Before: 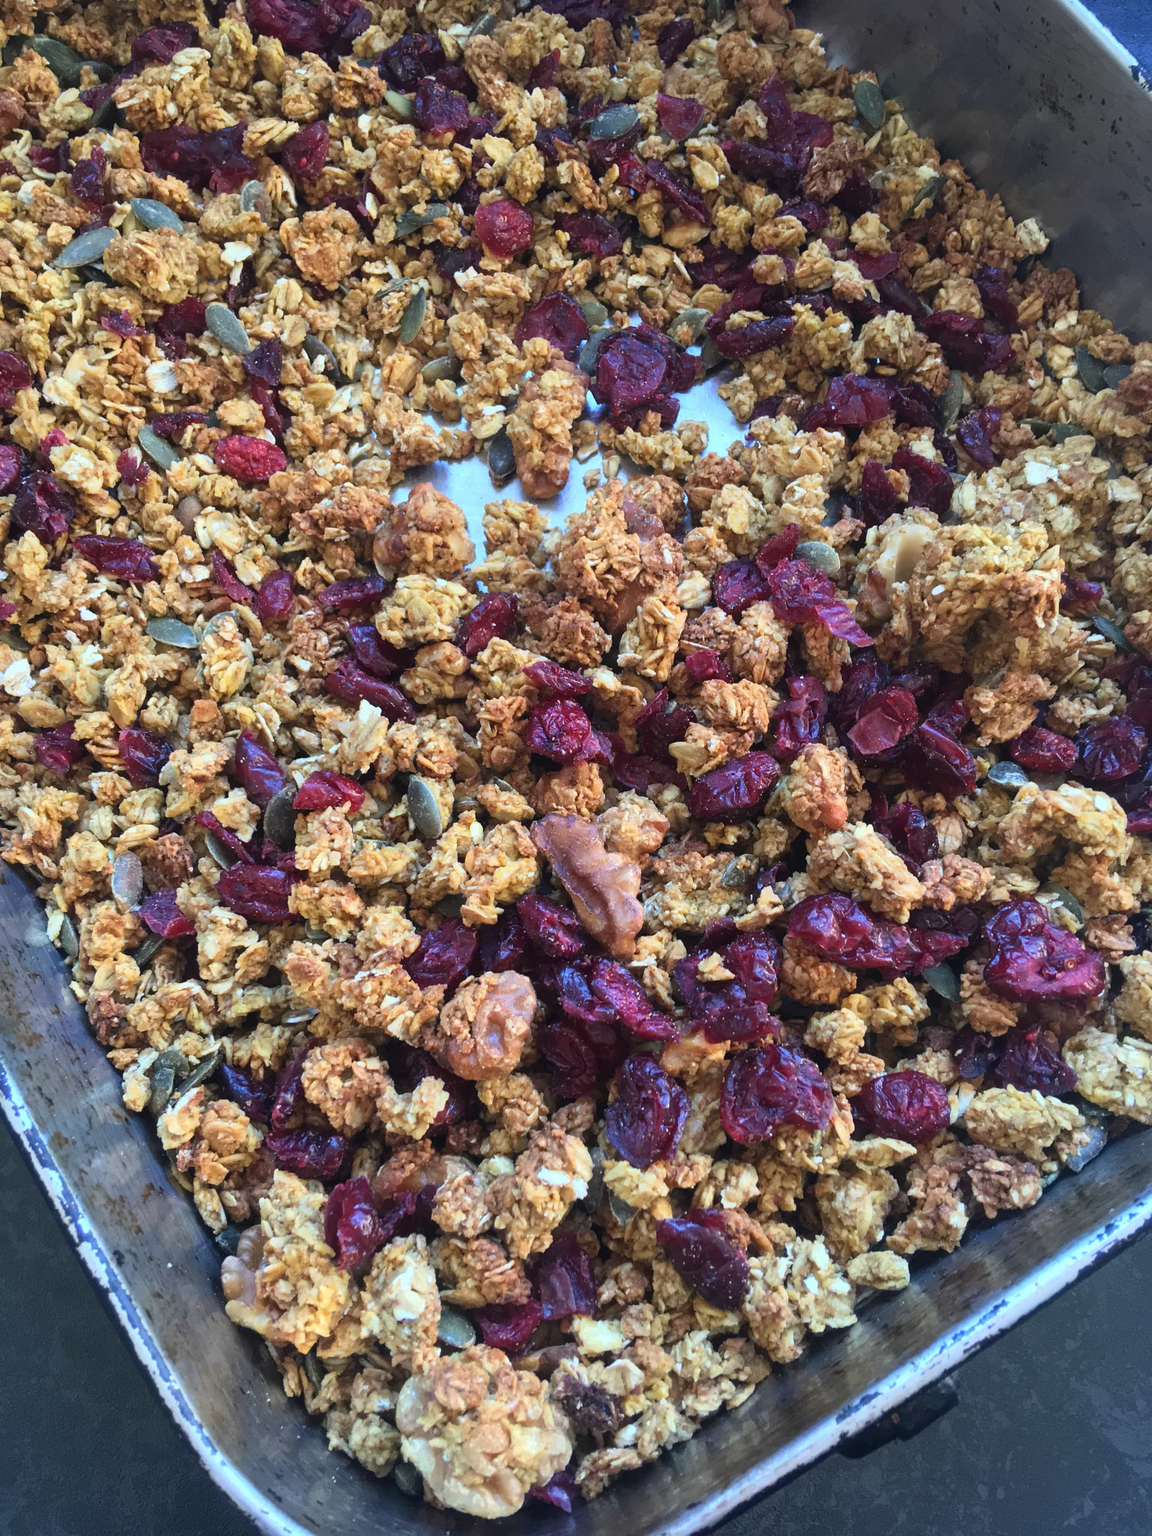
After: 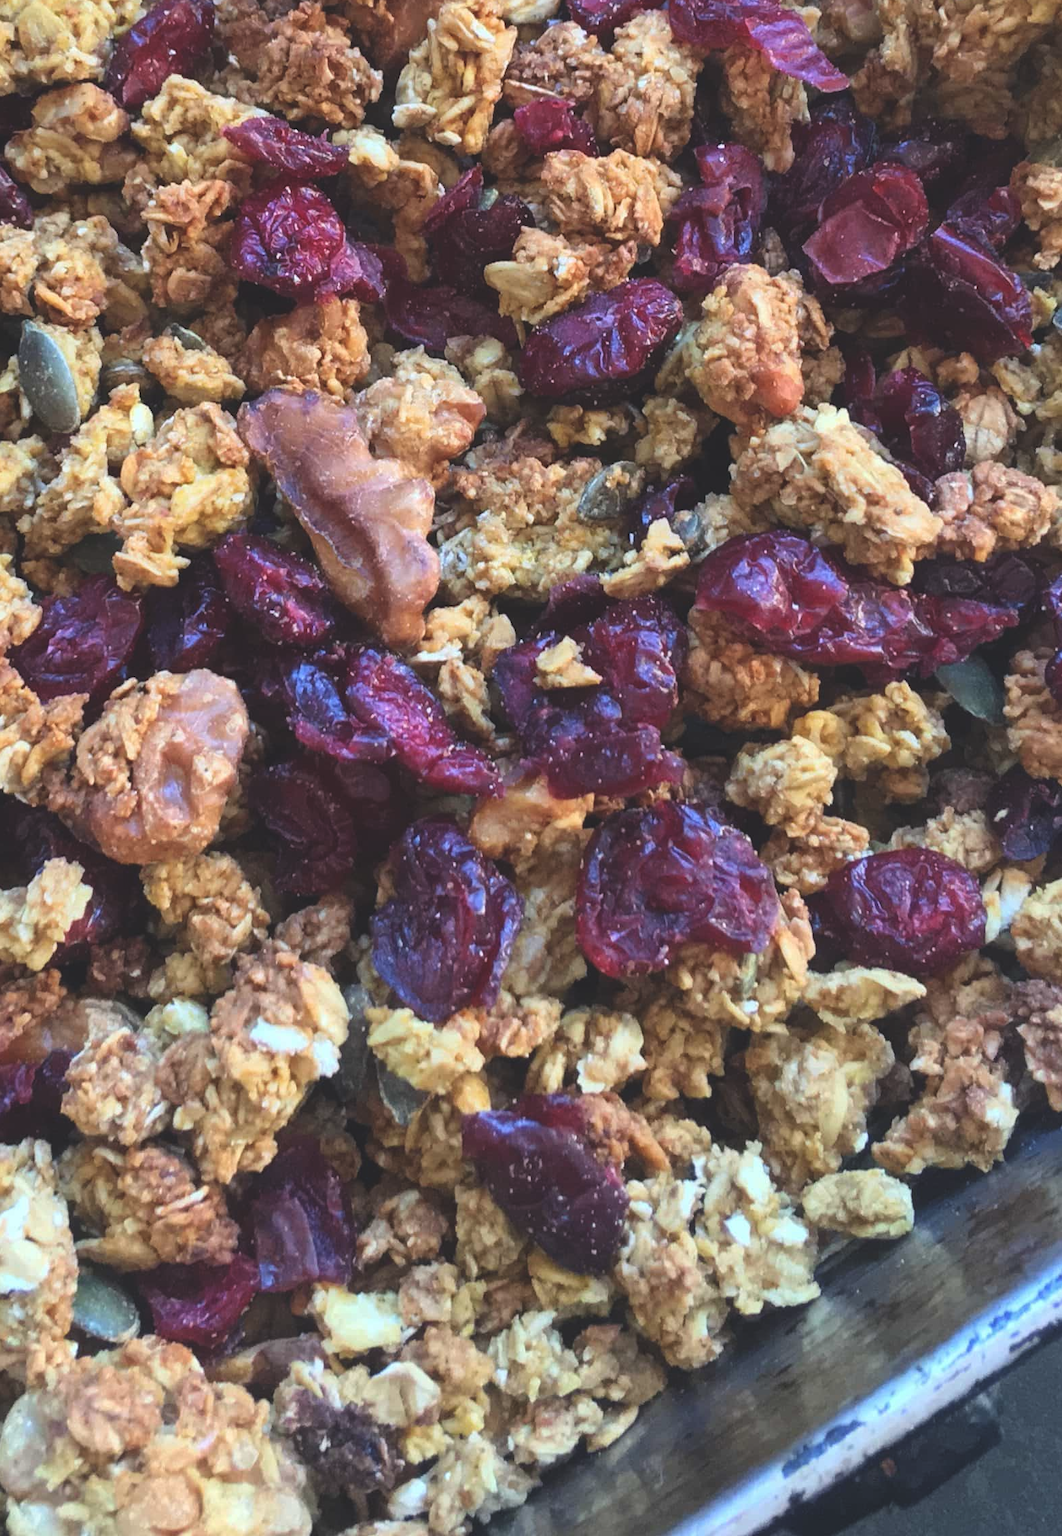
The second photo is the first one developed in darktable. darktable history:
crop: left 34.493%, top 38.787%, right 13.774%, bottom 5.136%
exposure: black level correction -0.015, compensate exposure bias true, compensate highlight preservation false
